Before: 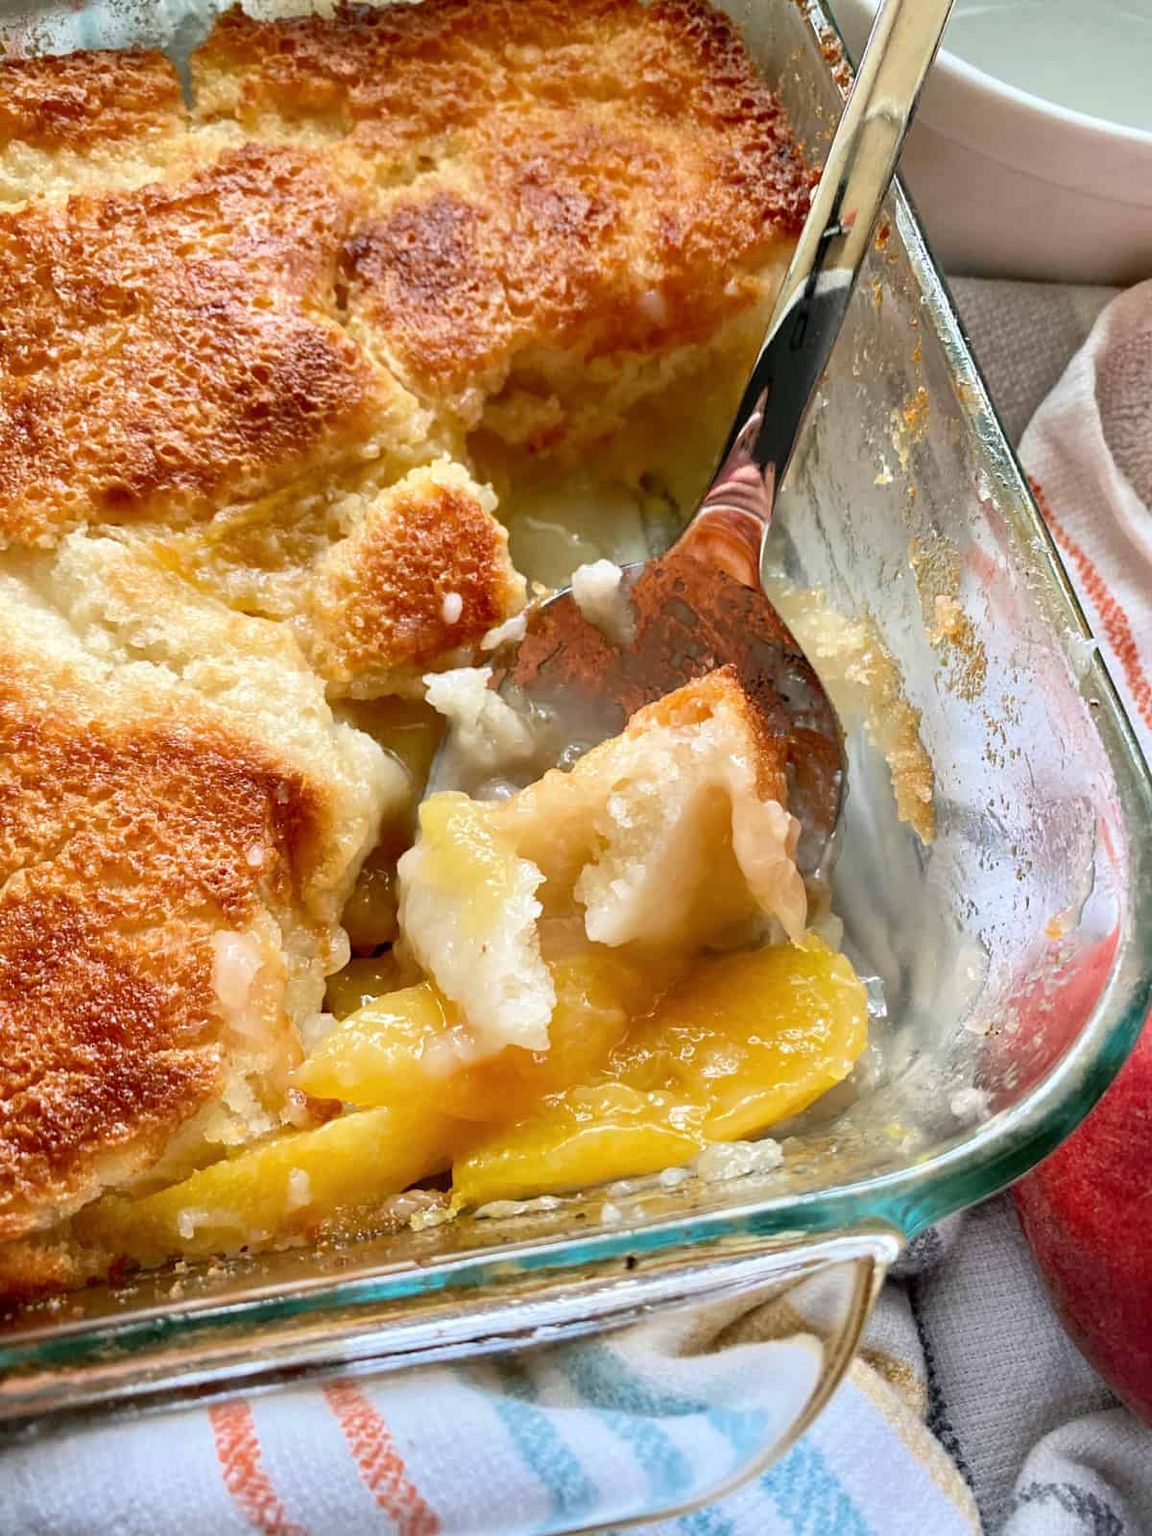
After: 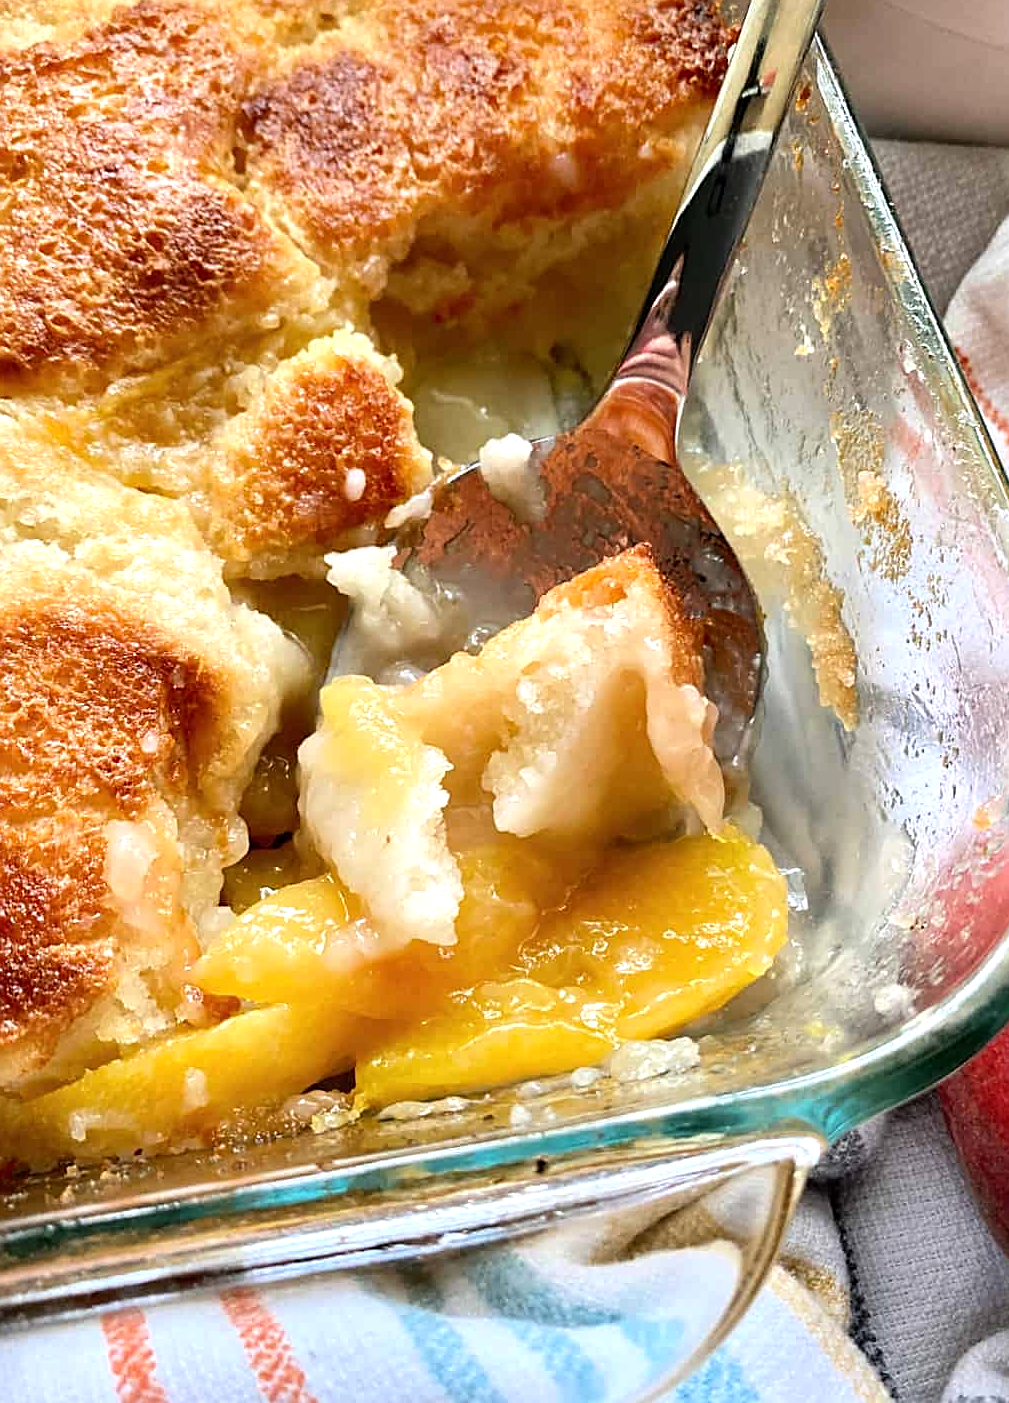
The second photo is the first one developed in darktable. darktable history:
crop and rotate: left 9.69%, top 9.361%, right 6.164%, bottom 2.895%
tone equalizer: -8 EV -0.451 EV, -7 EV -0.367 EV, -6 EV -0.304 EV, -5 EV -0.197 EV, -3 EV 0.223 EV, -2 EV 0.317 EV, -1 EV 0.377 EV, +0 EV 0.442 EV, smoothing diameter 2.2%, edges refinement/feathering 15.73, mask exposure compensation -1.57 EV, filter diffusion 5
sharpen: on, module defaults
